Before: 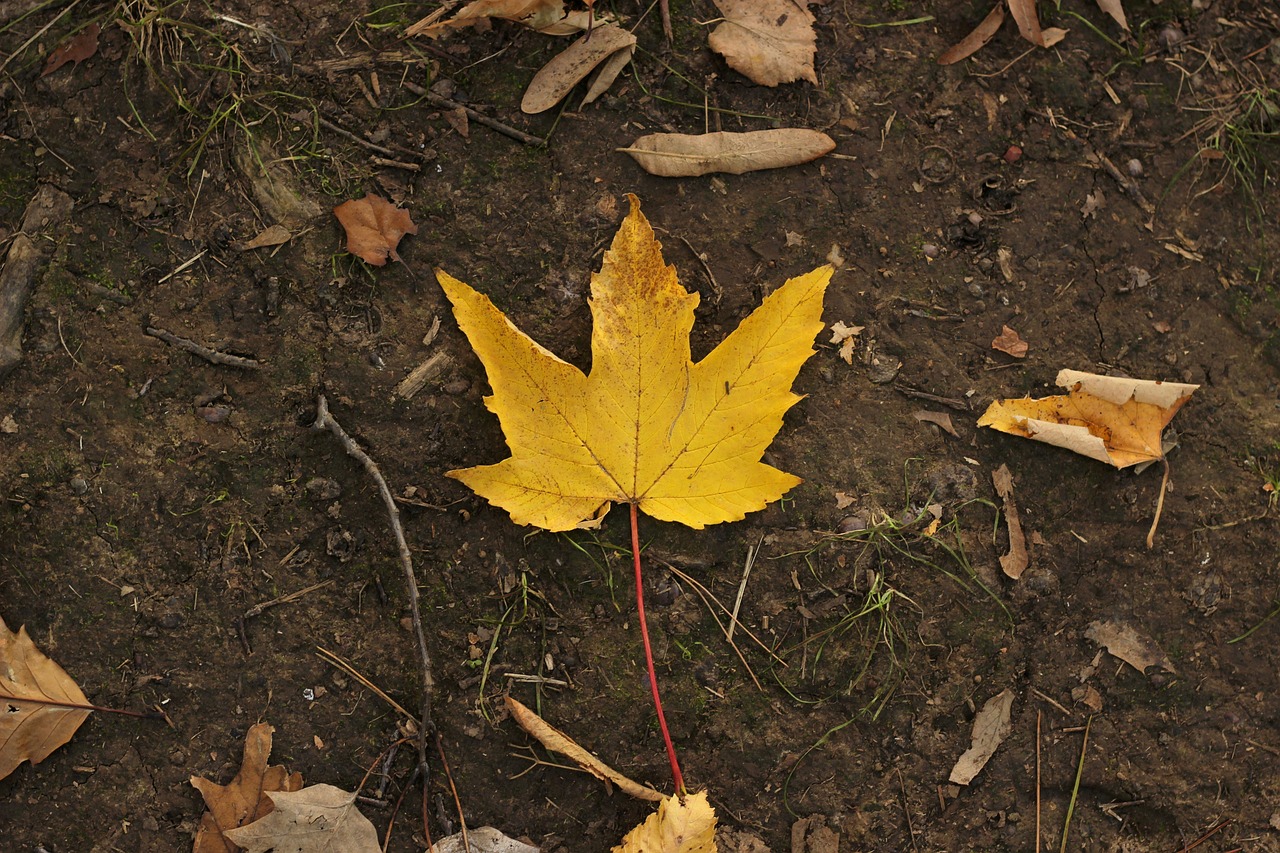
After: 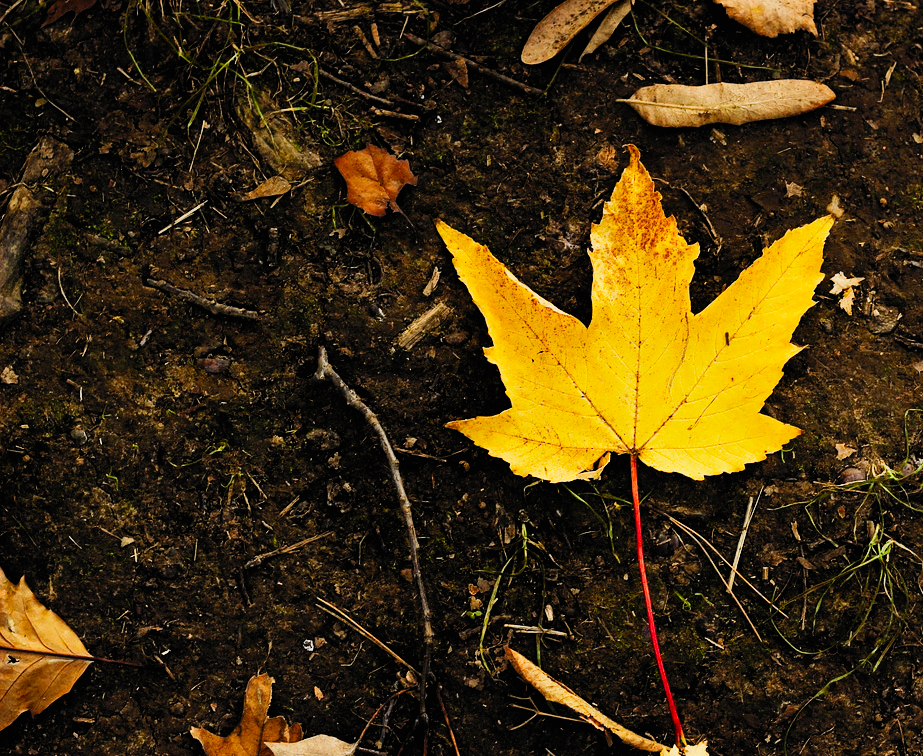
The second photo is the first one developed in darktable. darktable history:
filmic rgb: black relative exposure -4.06 EV, white relative exposure 2.99 EV, threshold 5.96 EV, hardness 3, contrast 1.514, preserve chrominance no, color science v5 (2021), contrast in shadows safe, contrast in highlights safe, enable highlight reconstruction true
crop: top 5.778%, right 27.888%, bottom 5.547%
contrast brightness saturation: contrast 0.203, brightness 0.162, saturation 0.23
